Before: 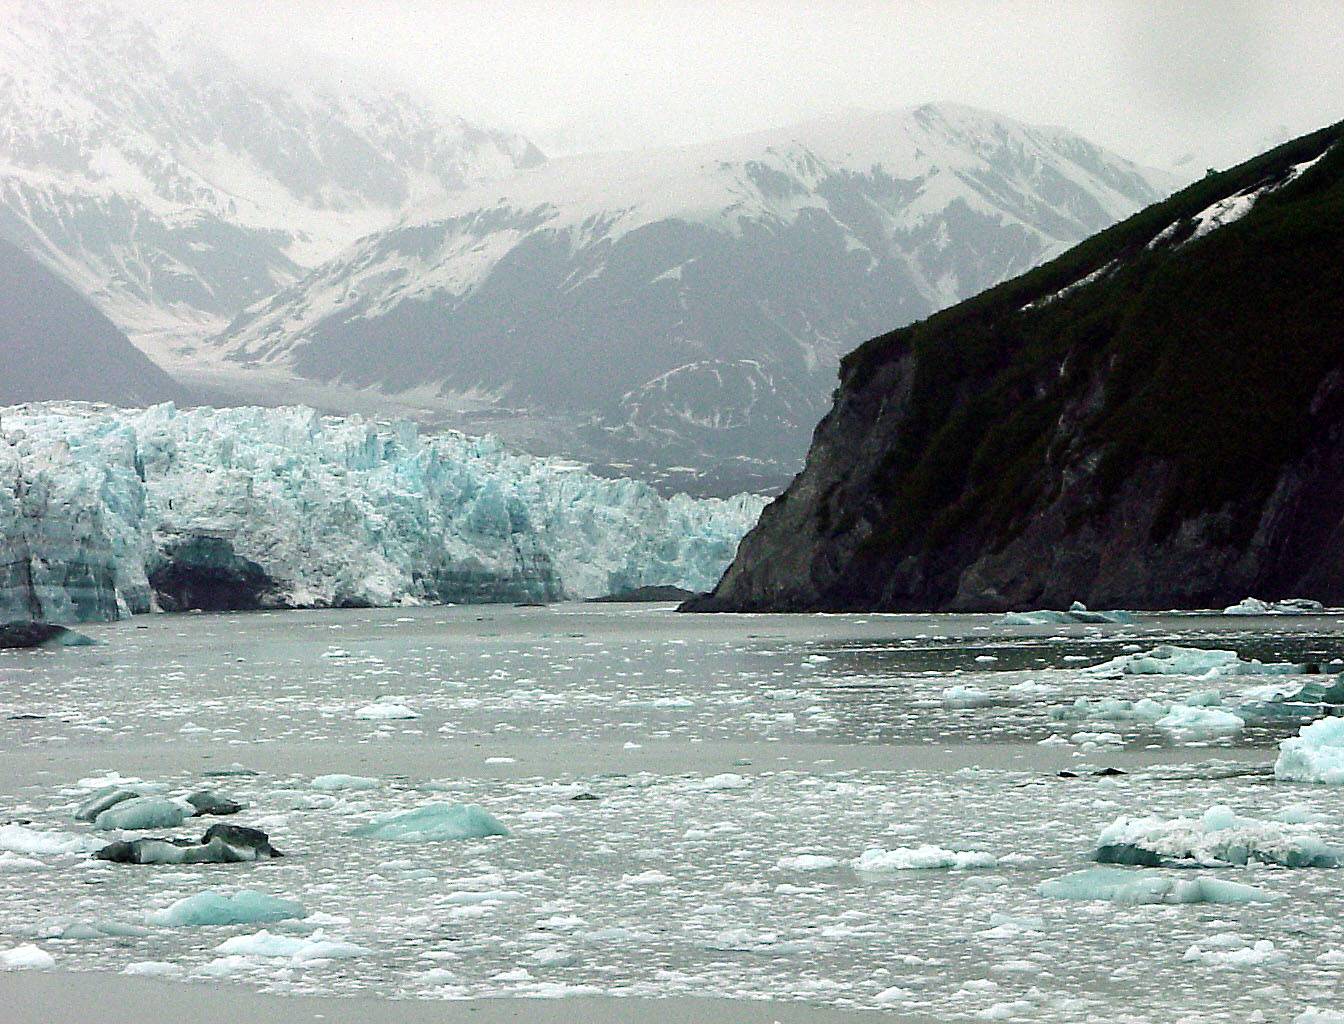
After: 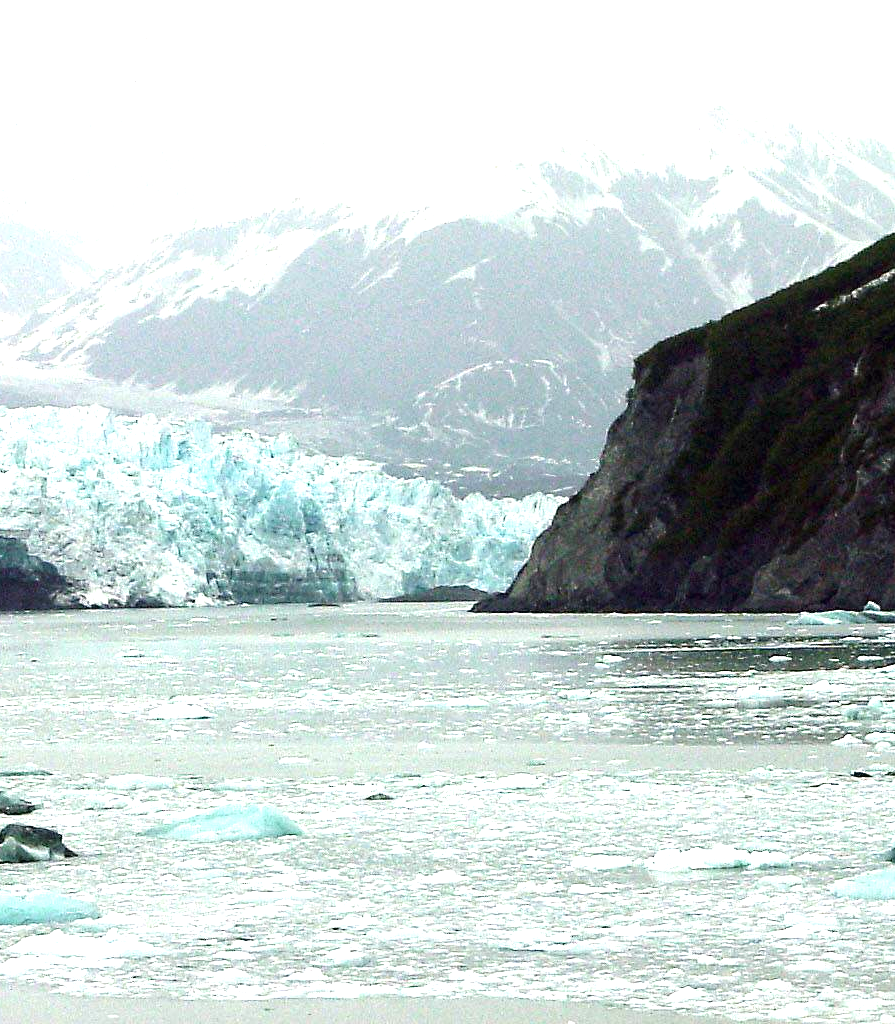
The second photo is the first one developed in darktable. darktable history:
exposure: black level correction 0, exposure 0.947 EV, compensate highlight preservation false
crop and rotate: left 15.369%, right 18.02%
